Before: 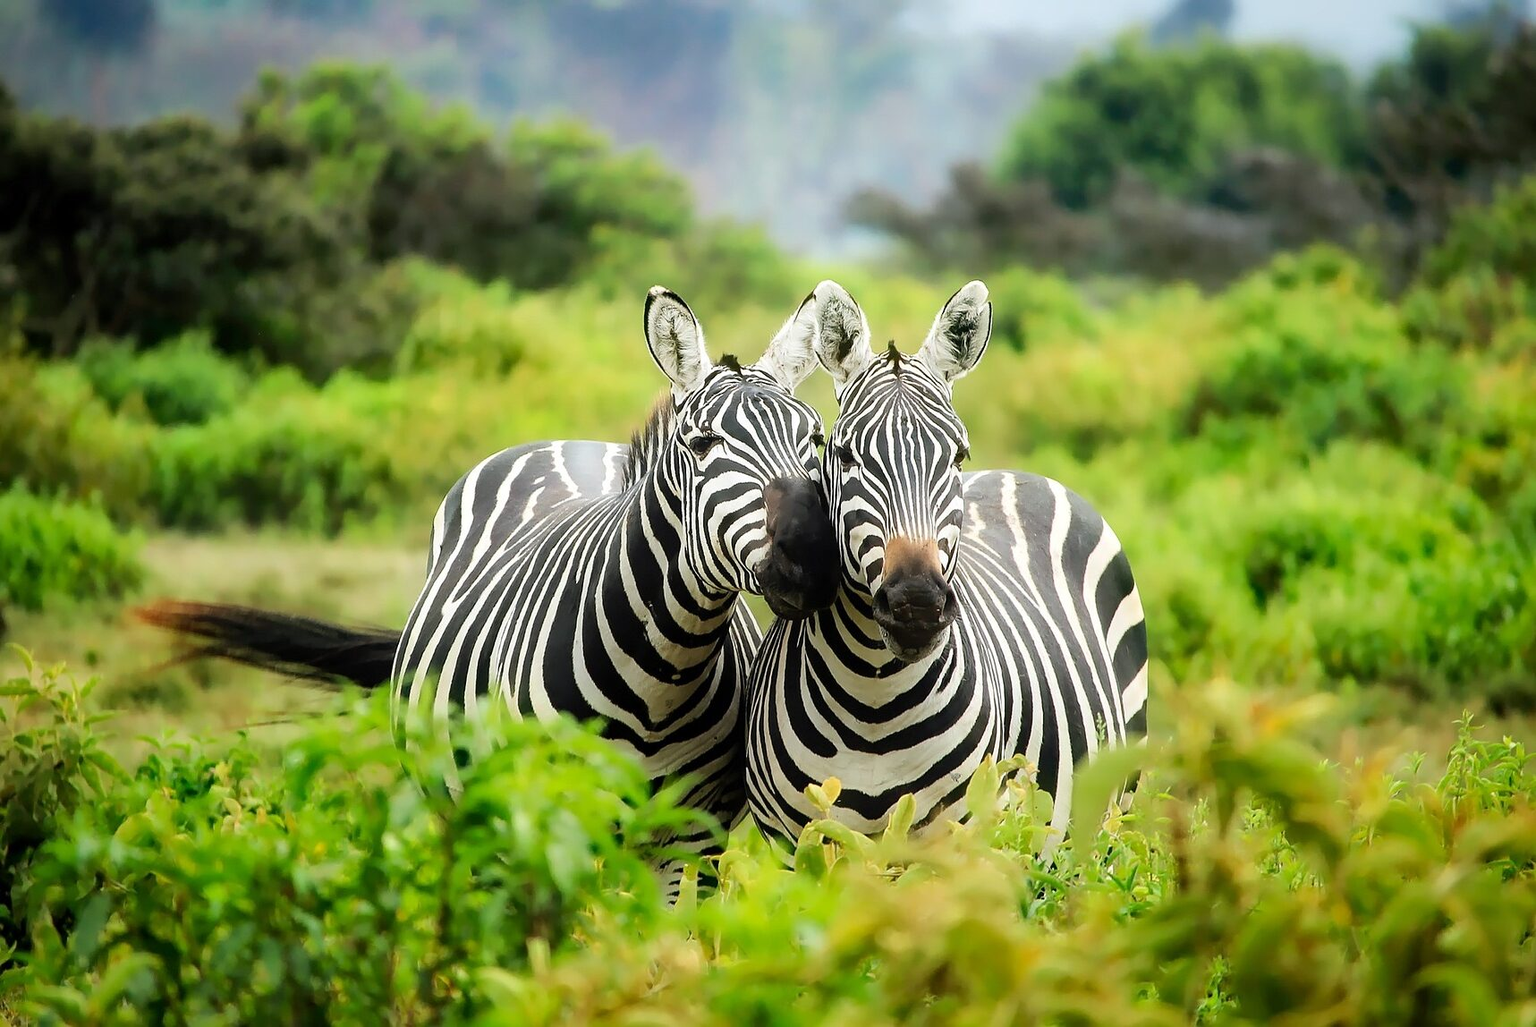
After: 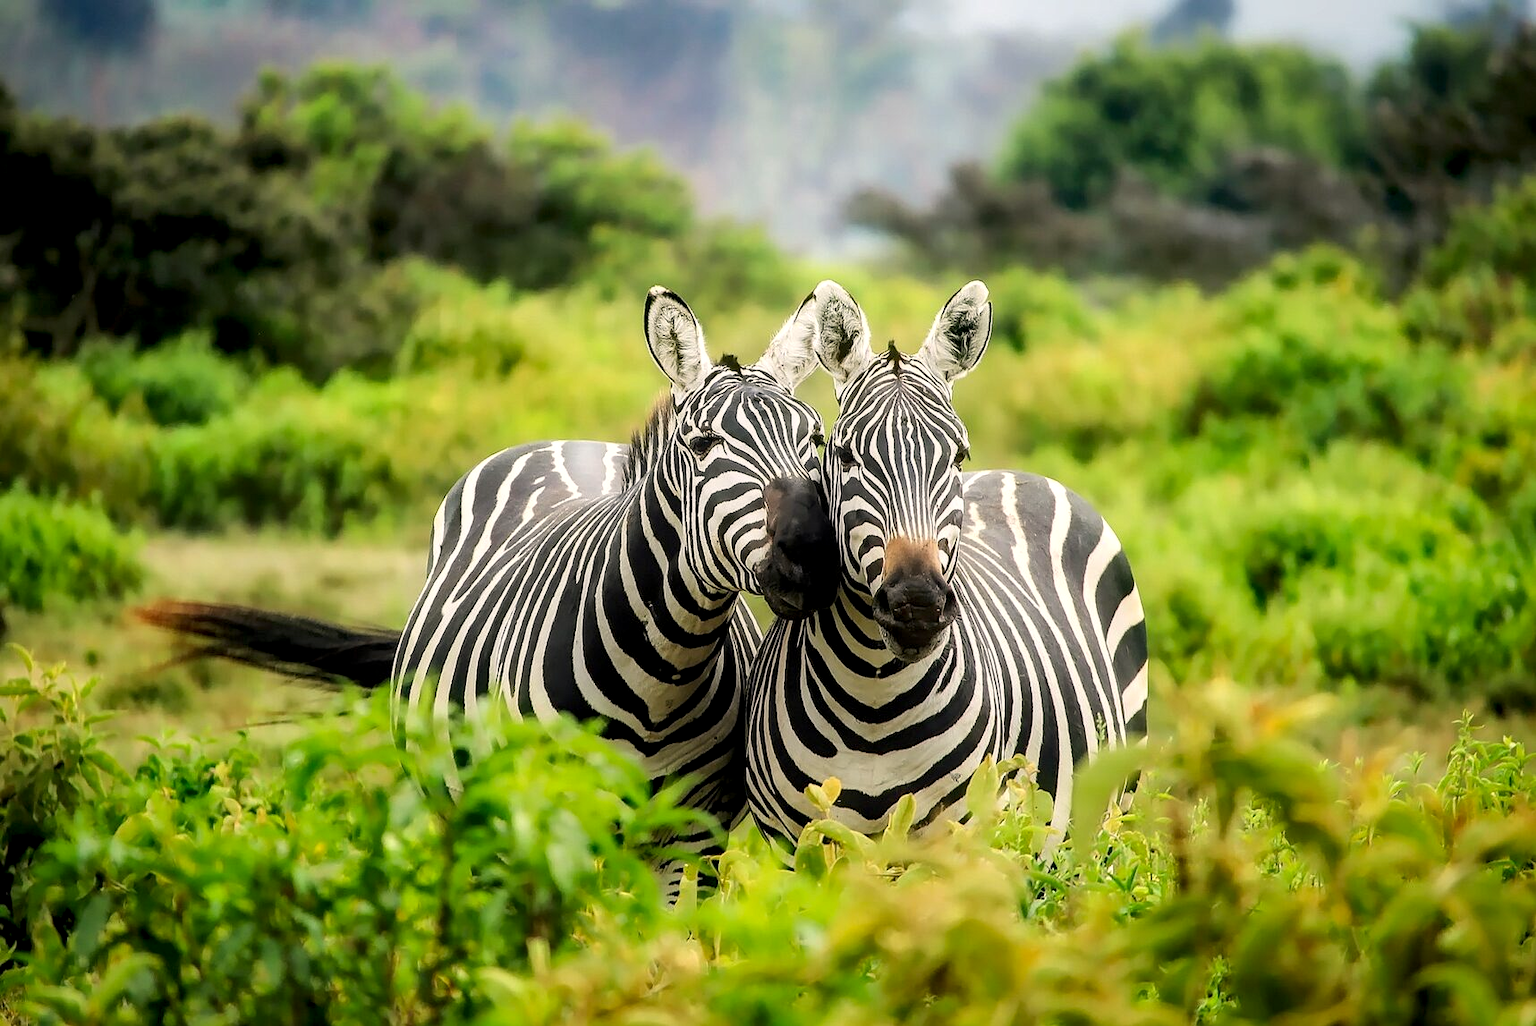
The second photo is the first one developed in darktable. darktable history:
color correction: highlights a* 3.84, highlights b* 5.07
local contrast: shadows 94%
